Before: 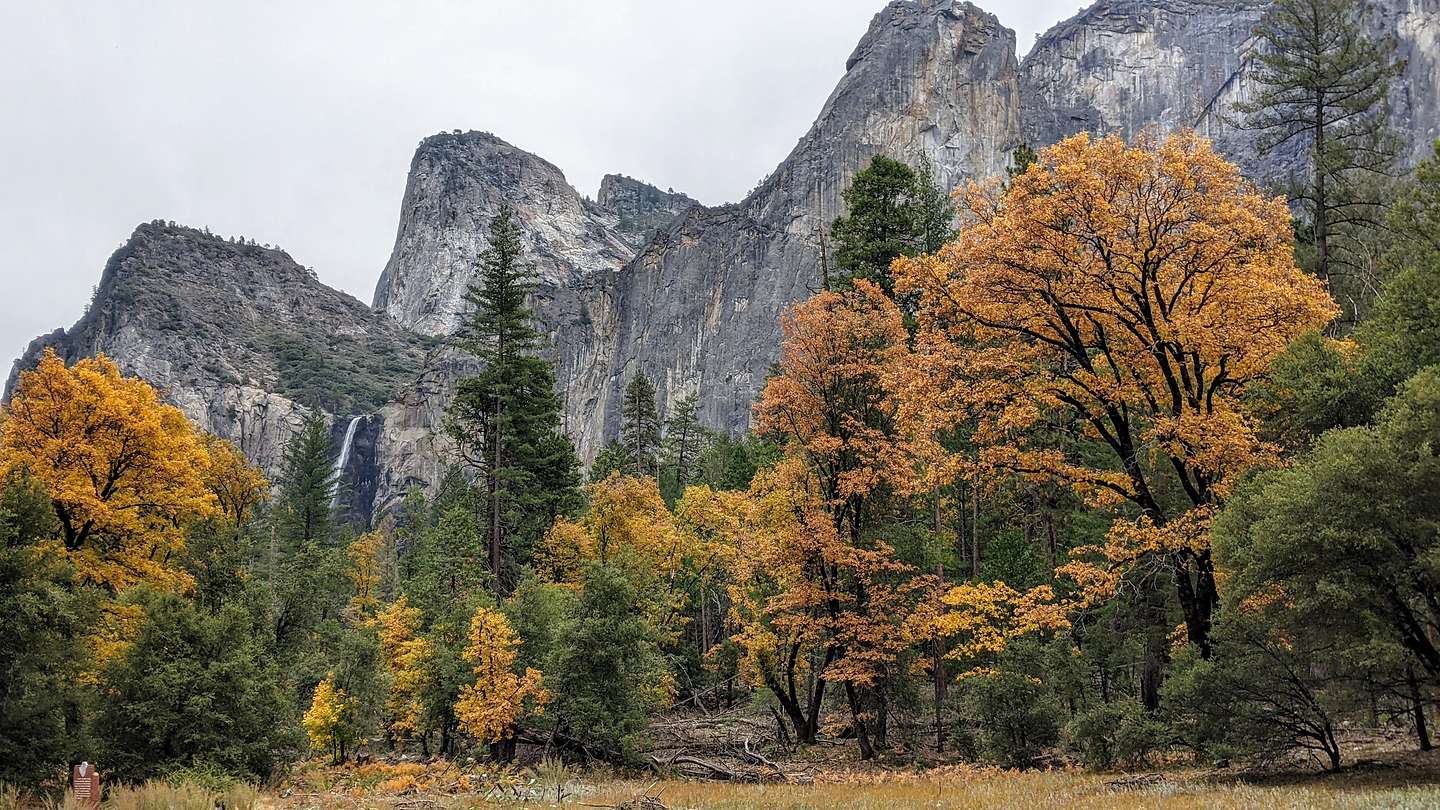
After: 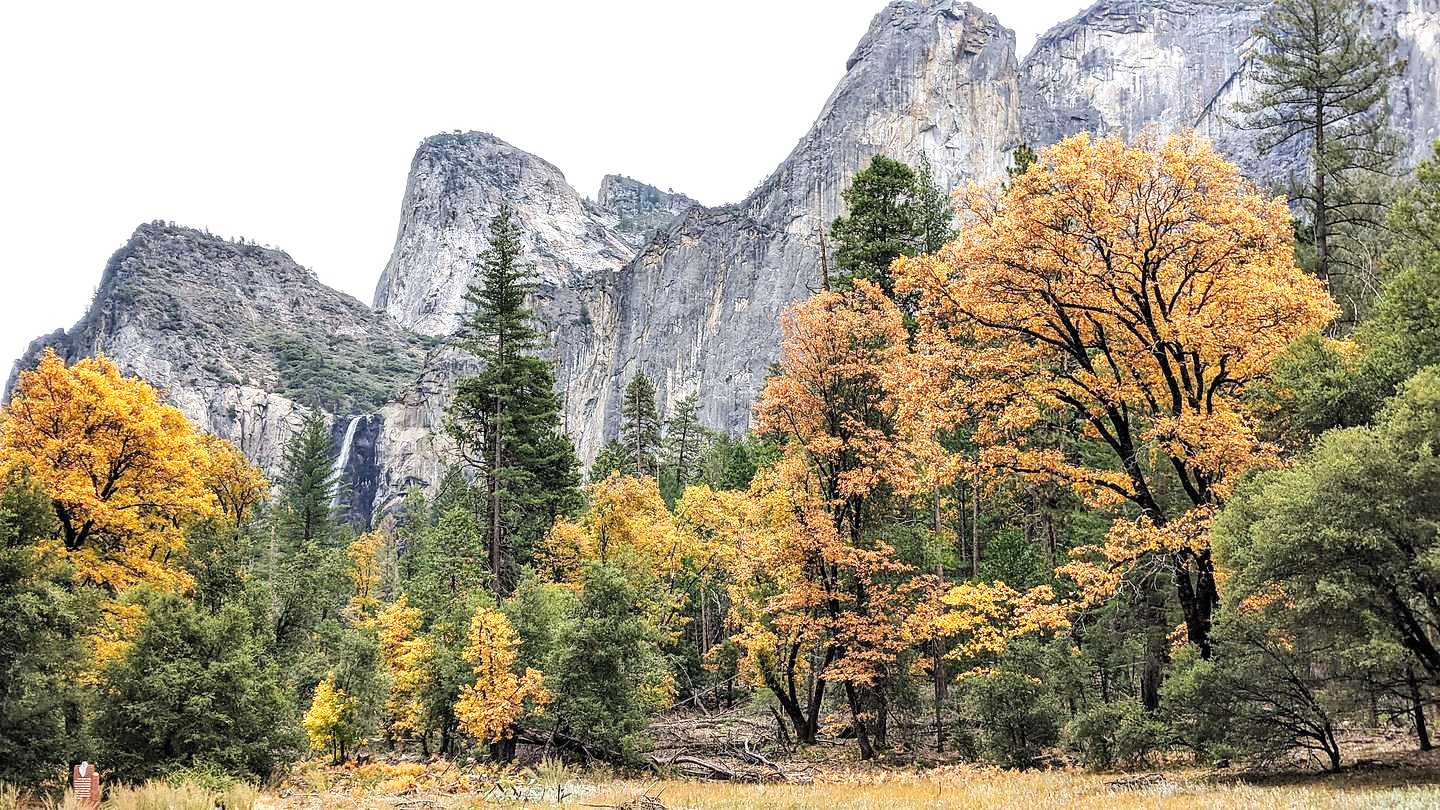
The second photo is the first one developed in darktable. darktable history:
tone curve: curves: ch0 [(0, 0) (0.003, 0.003) (0.011, 0.014) (0.025, 0.033) (0.044, 0.06) (0.069, 0.096) (0.1, 0.132) (0.136, 0.174) (0.177, 0.226) (0.224, 0.282) (0.277, 0.352) (0.335, 0.435) (0.399, 0.524) (0.468, 0.615) (0.543, 0.695) (0.623, 0.771) (0.709, 0.835) (0.801, 0.894) (0.898, 0.944) (1, 1)], preserve colors none
shadows and highlights: radius 113.04, shadows 51.13, white point adjustment 9.12, highlights -6.13, soften with gaussian
